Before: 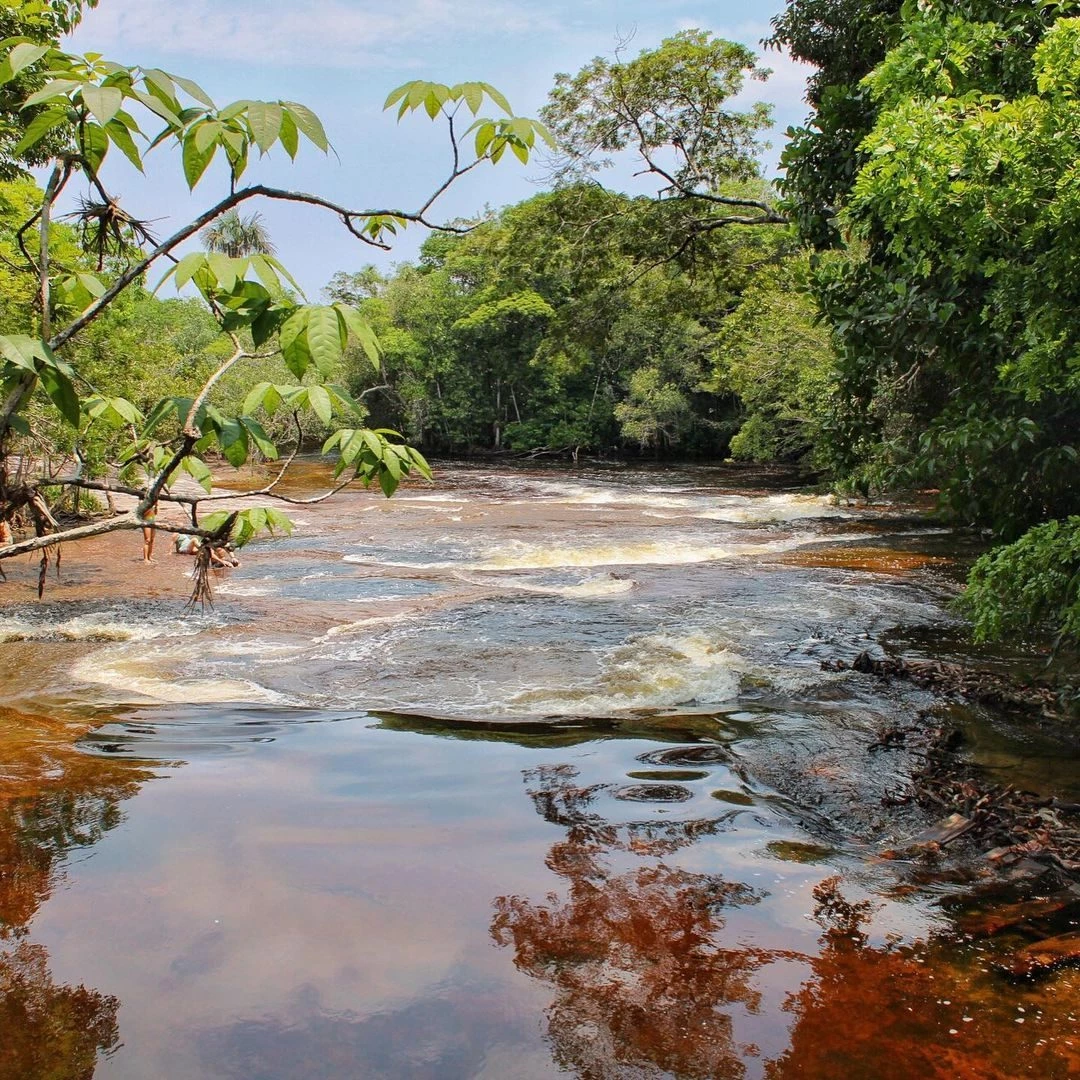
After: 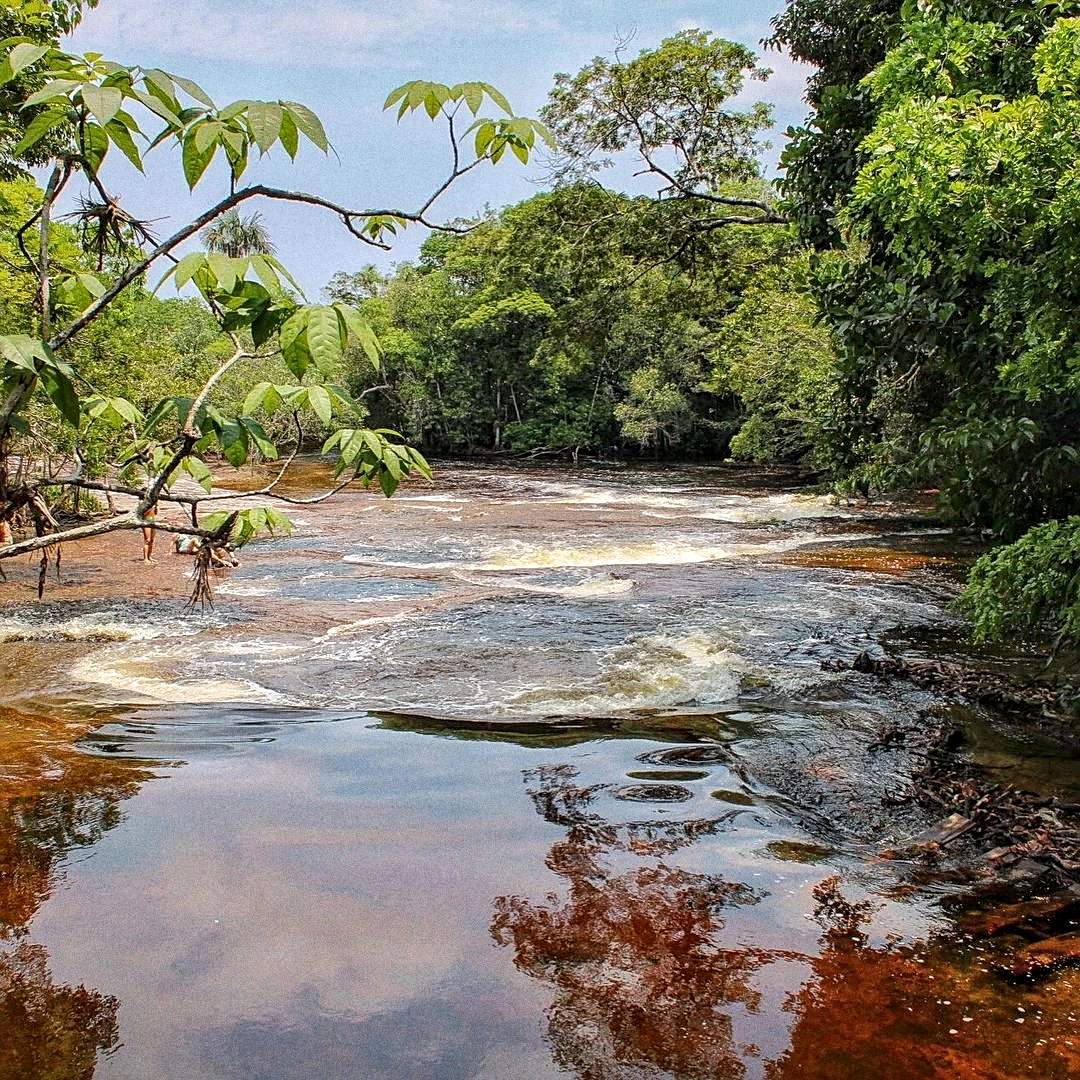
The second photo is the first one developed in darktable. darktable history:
local contrast: detail 130%
sharpen: on, module defaults
grain: coarseness 0.09 ISO, strength 40%
